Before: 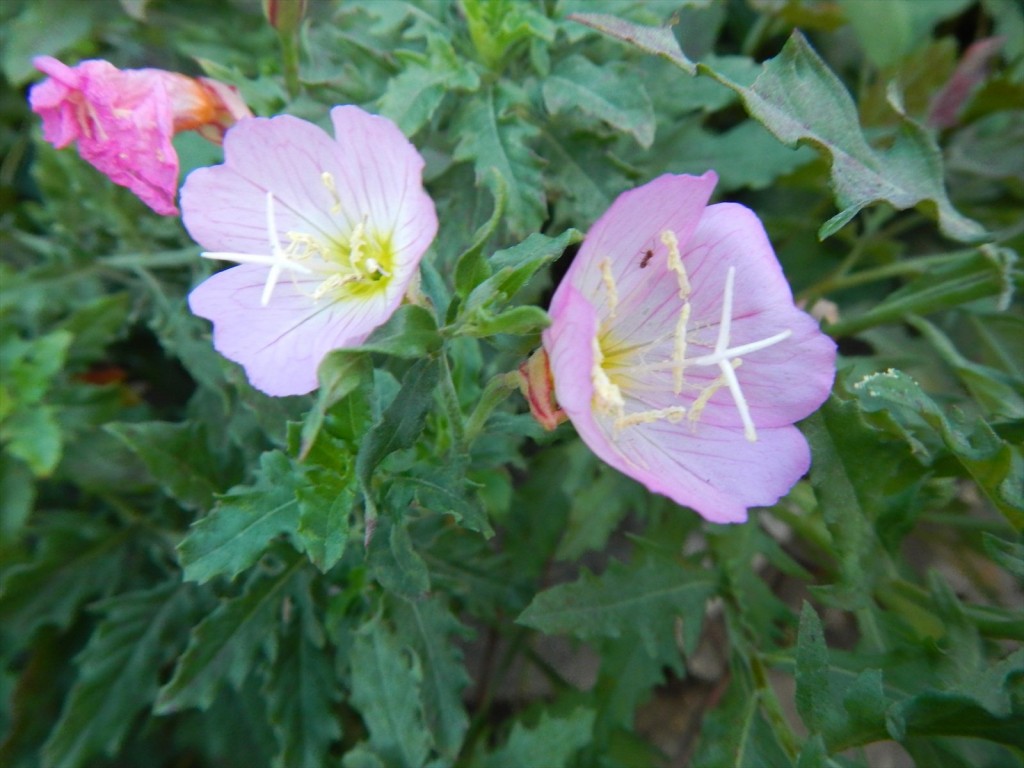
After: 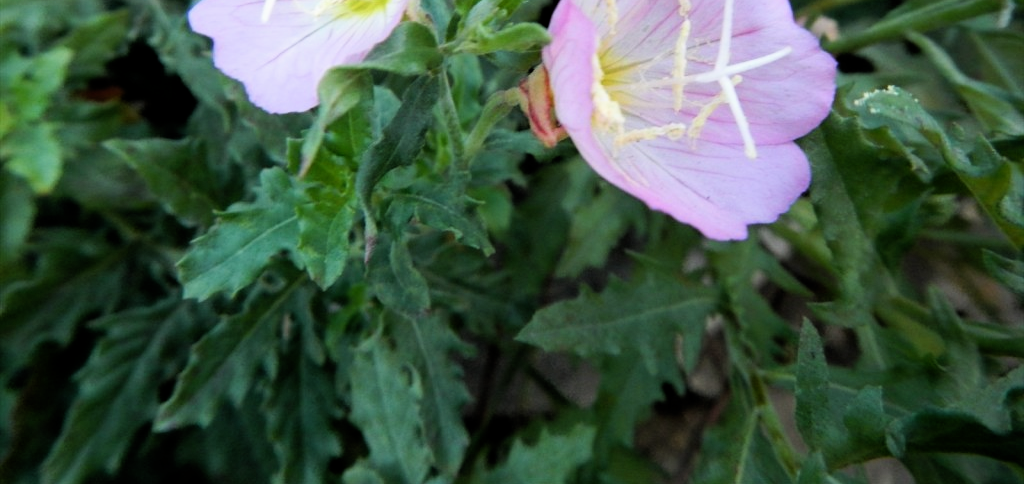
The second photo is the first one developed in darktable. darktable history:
crop and rotate: top 36.922%
filmic rgb: middle gray luminance 8.82%, black relative exposure -6.27 EV, white relative exposure 2.74 EV, target black luminance 0%, hardness 4.77, latitude 73.67%, contrast 1.337, shadows ↔ highlights balance 9.91%
